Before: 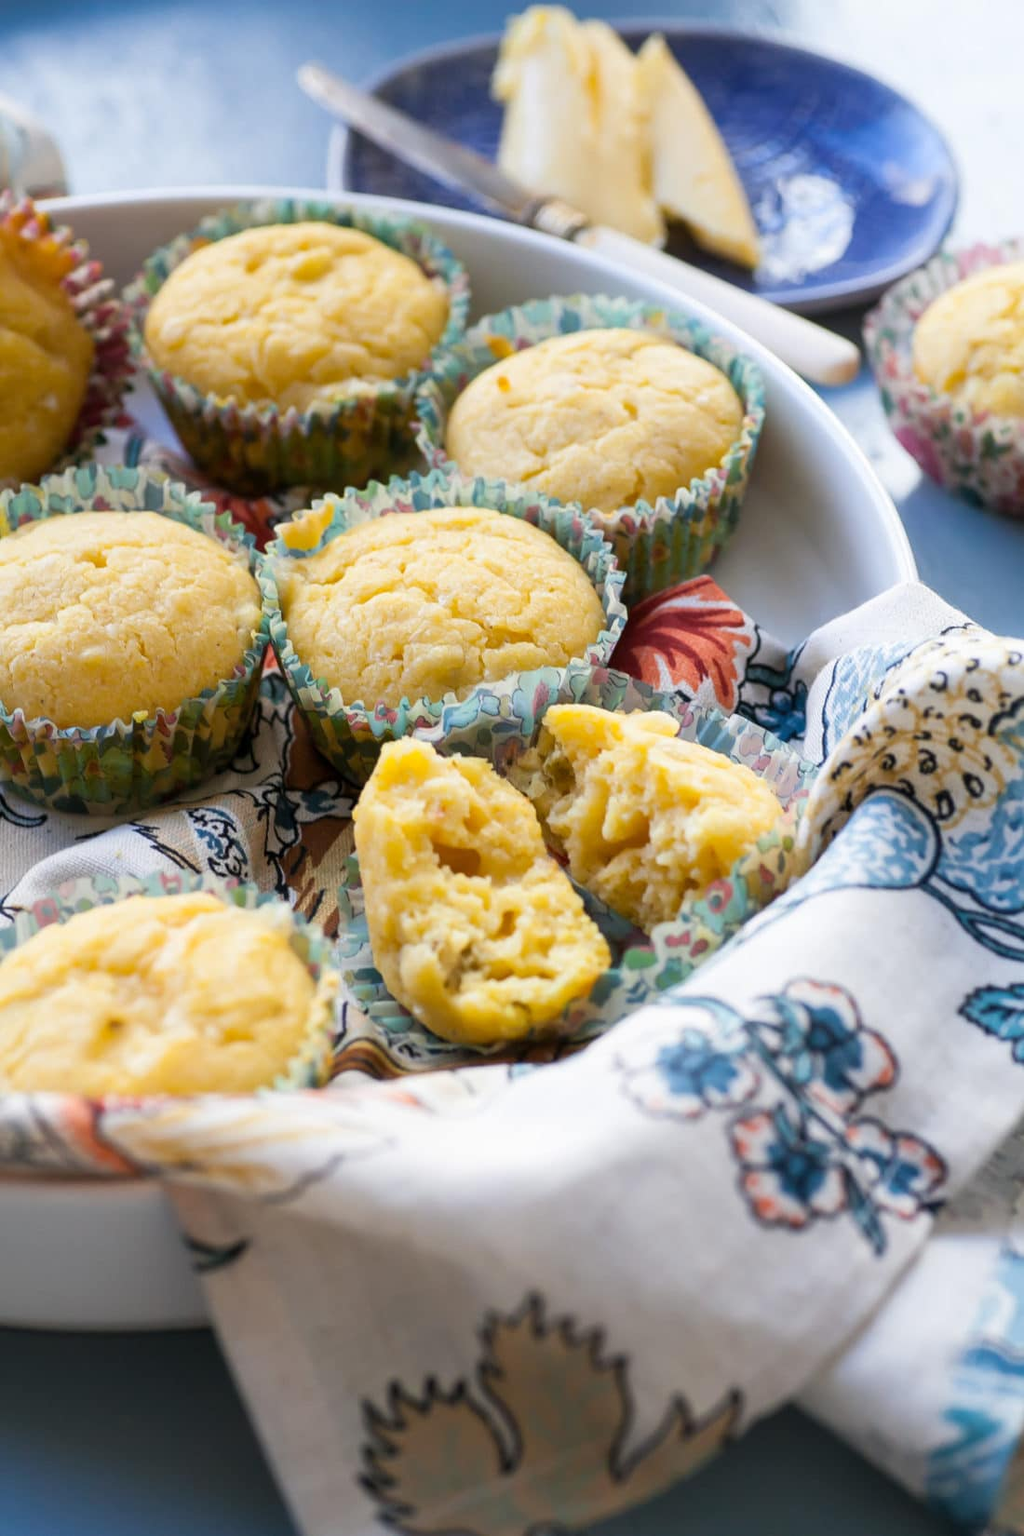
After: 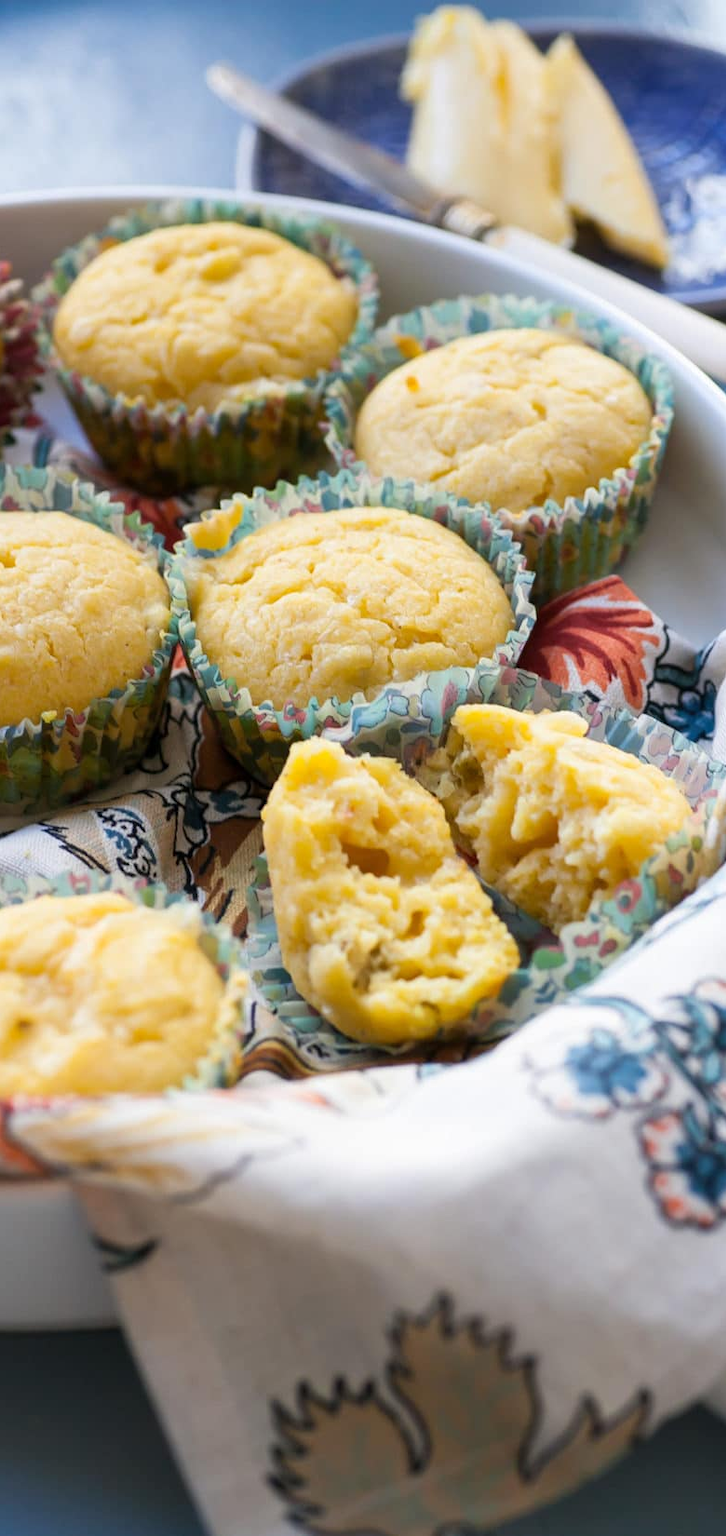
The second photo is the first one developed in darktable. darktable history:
crop and rotate: left 8.935%, right 20.125%
